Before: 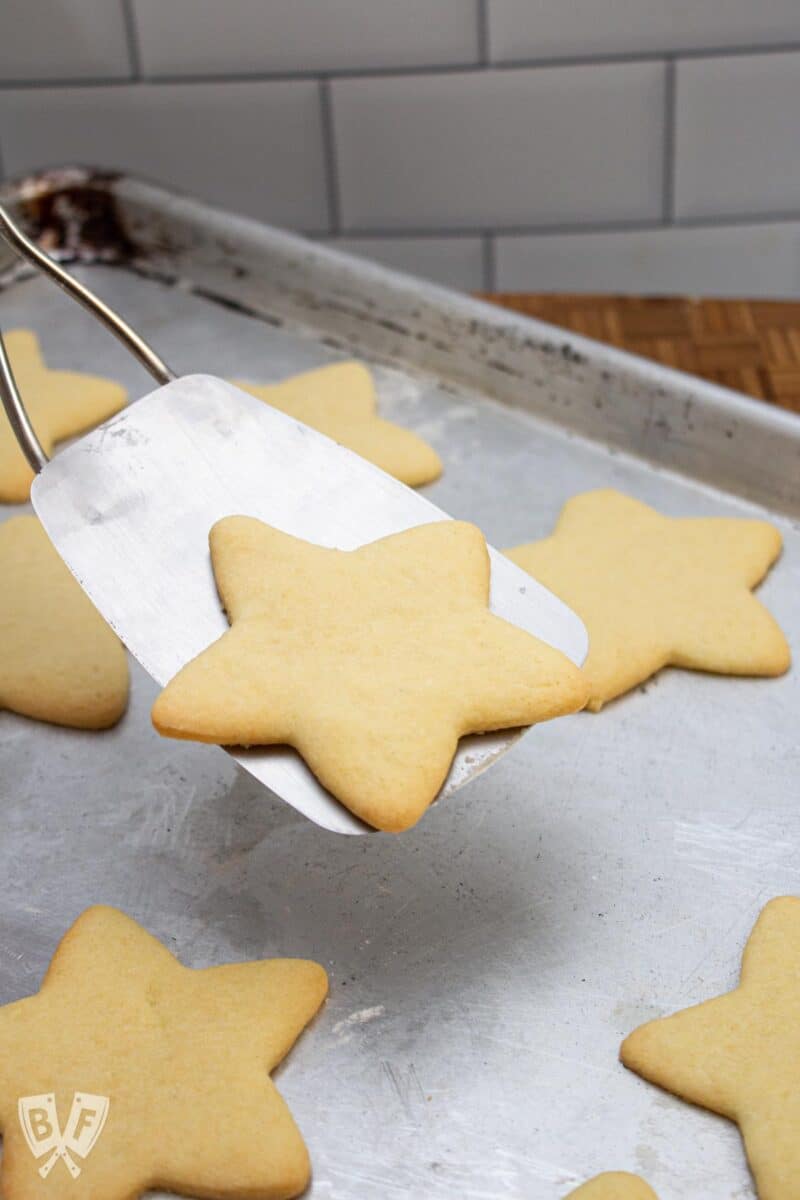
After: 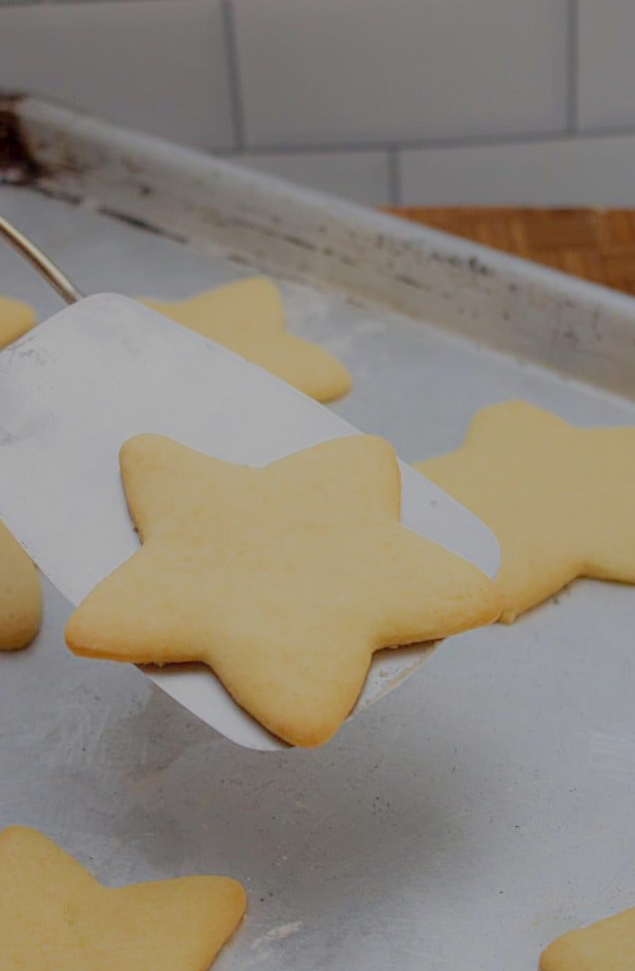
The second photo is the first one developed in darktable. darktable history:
crop: left 11.225%, top 5.381%, right 9.565%, bottom 10.314%
local contrast: detail 140%
filmic rgb: black relative exposure -14 EV, white relative exposure 8 EV, threshold 3 EV, hardness 3.74, latitude 50%, contrast 0.5, color science v5 (2021), contrast in shadows safe, contrast in highlights safe, enable highlight reconstruction true
rotate and perspective: rotation -1°, crop left 0.011, crop right 0.989, crop top 0.025, crop bottom 0.975
contrast equalizer: y [[0.5, 0.496, 0.435, 0.435, 0.496, 0.5], [0.5 ×6], [0.5 ×6], [0 ×6], [0 ×6]]
